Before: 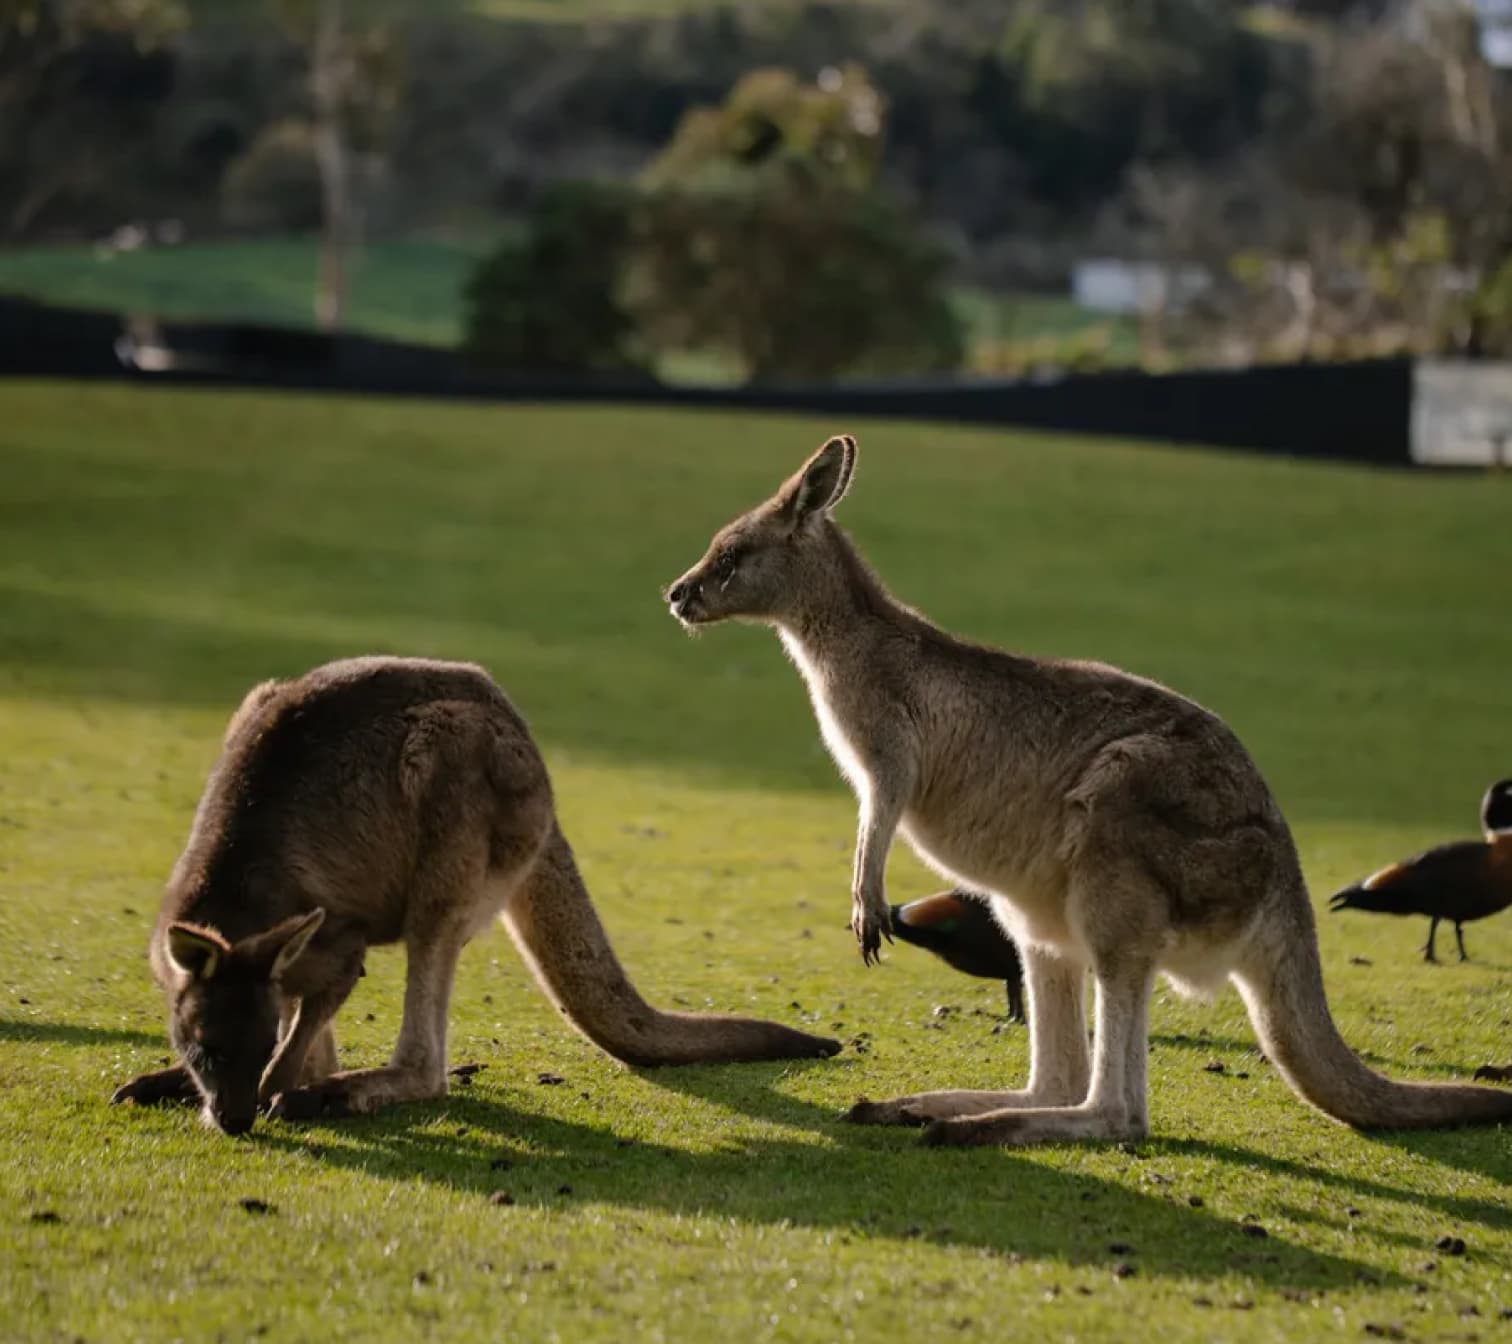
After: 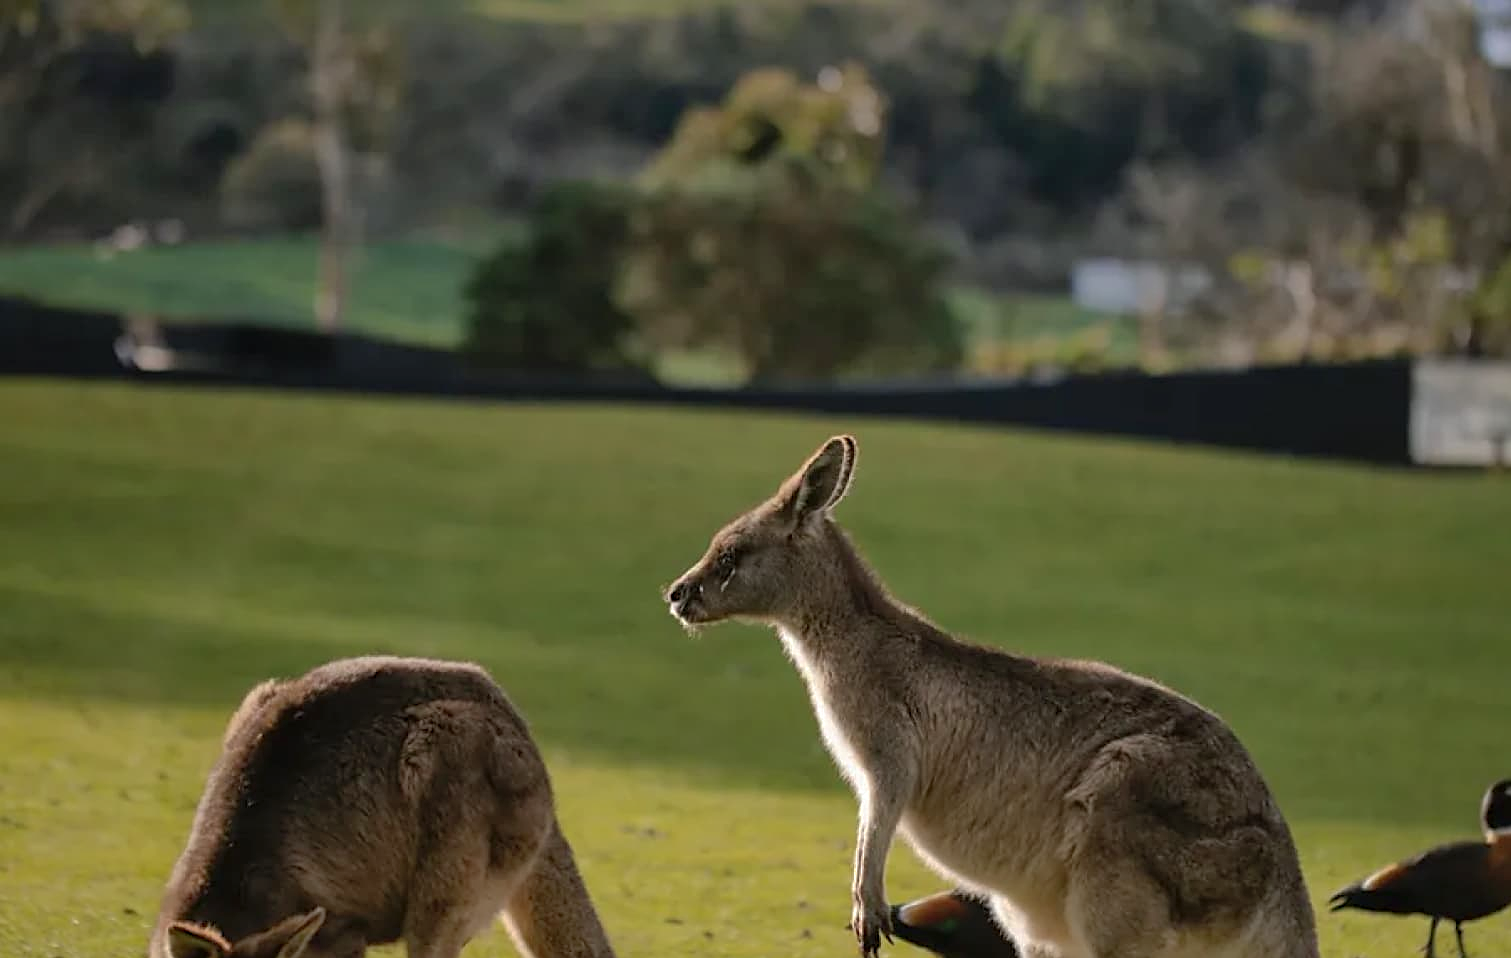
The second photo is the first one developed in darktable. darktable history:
base curve: preserve colors none
crop: right 0%, bottom 28.706%
shadows and highlights: on, module defaults
sharpen: on, module defaults
